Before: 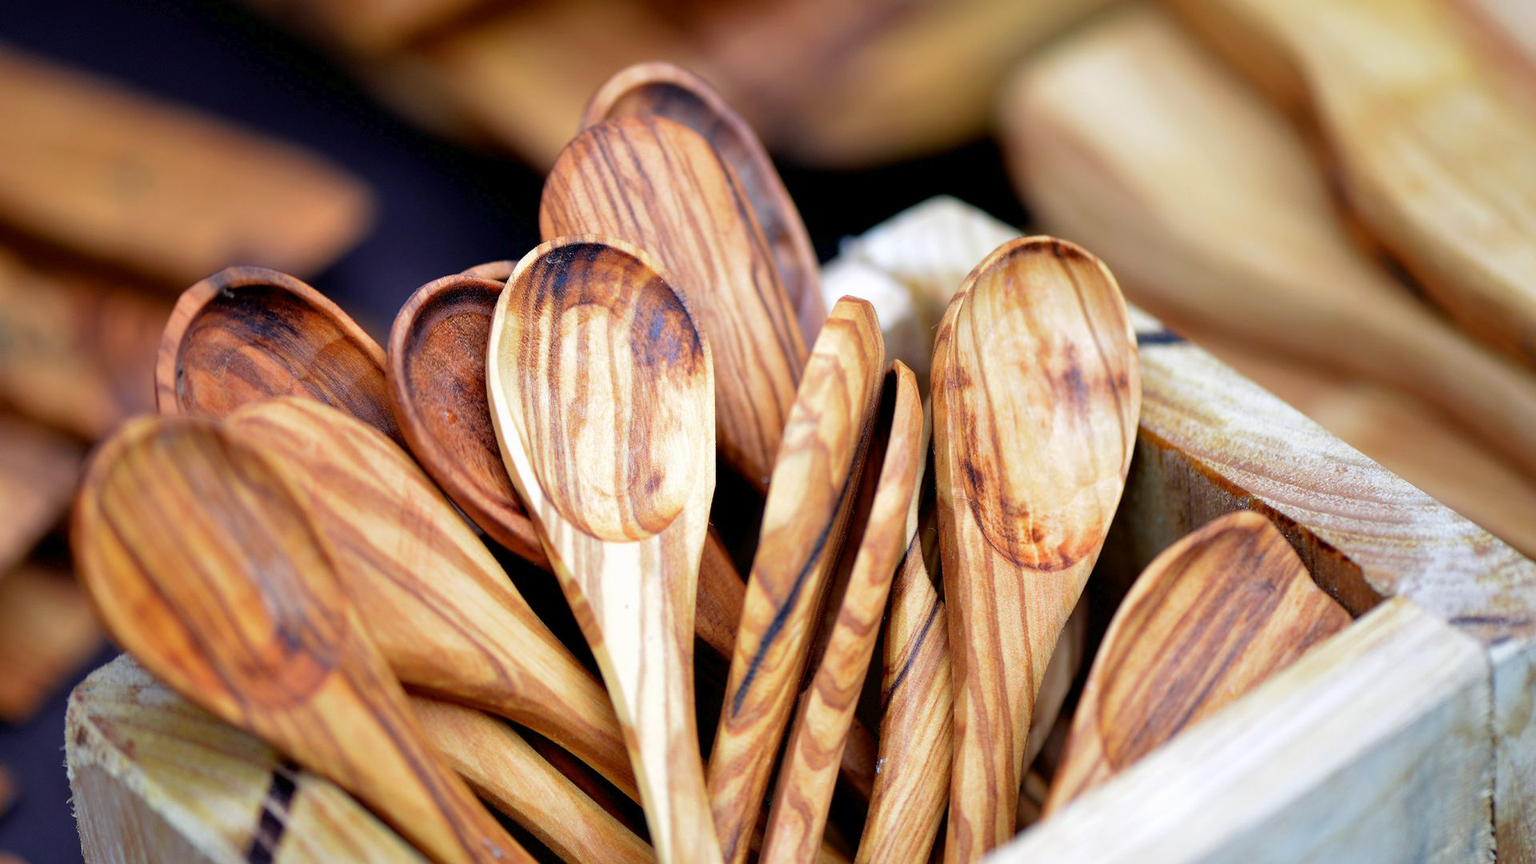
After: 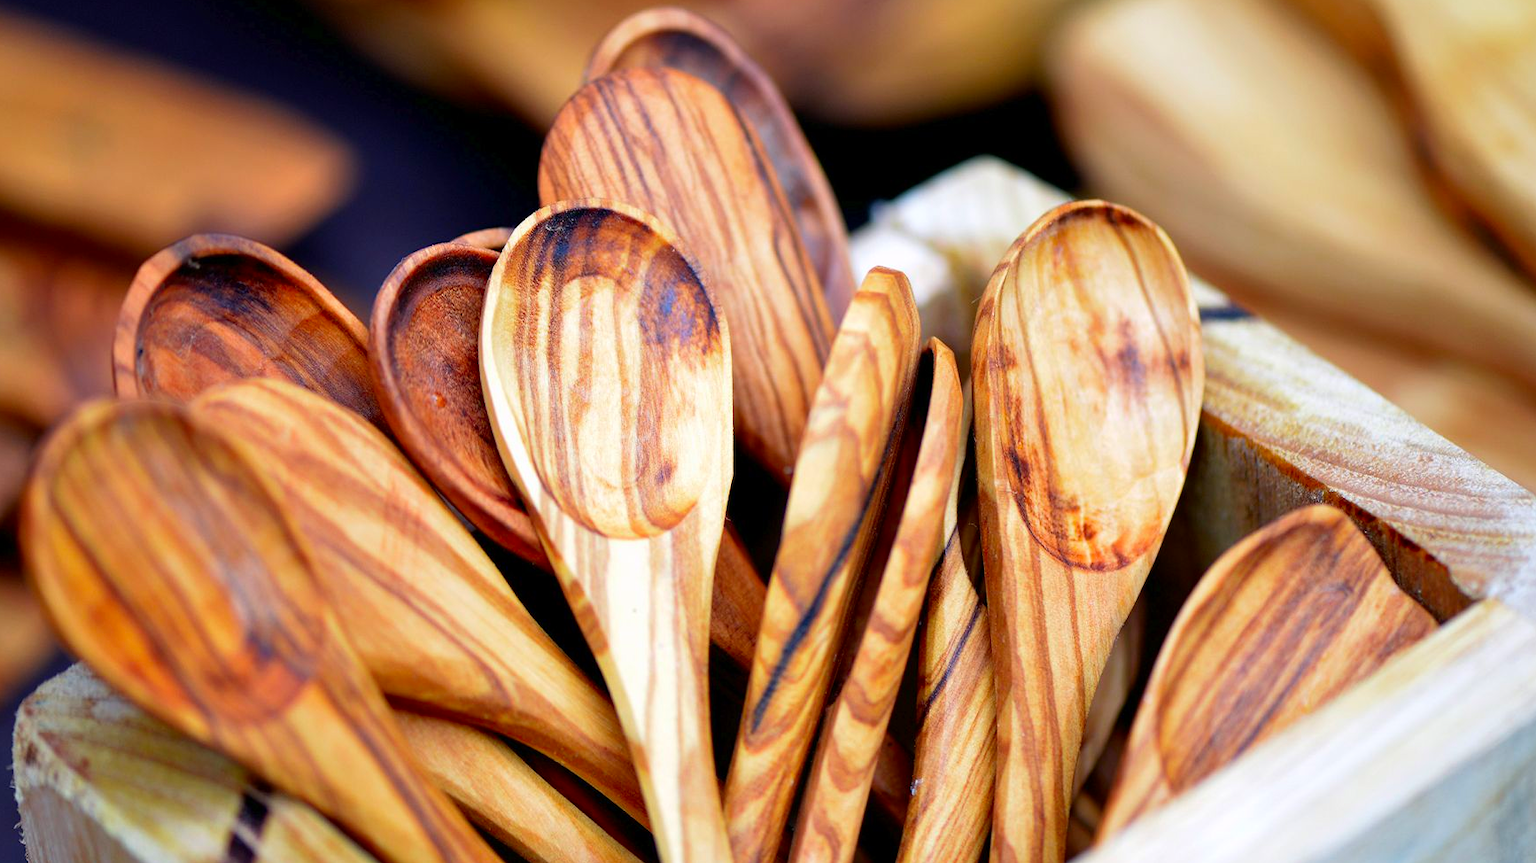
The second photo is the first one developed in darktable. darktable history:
contrast brightness saturation: contrast 0.094, saturation 0.271
crop: left 3.519%, top 6.455%, right 6.125%, bottom 3.188%
